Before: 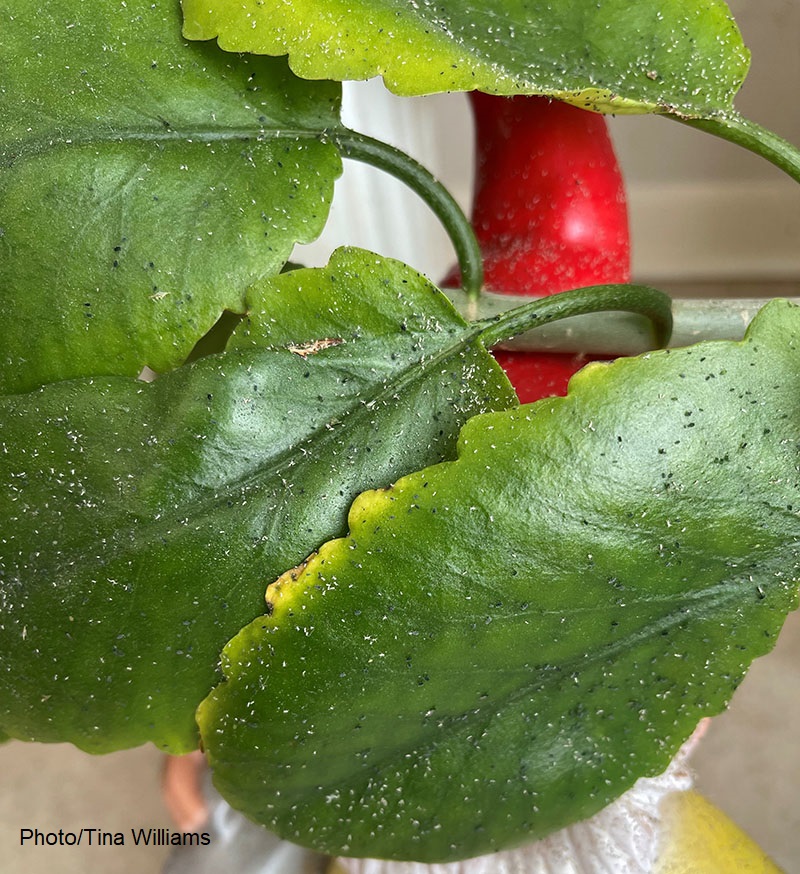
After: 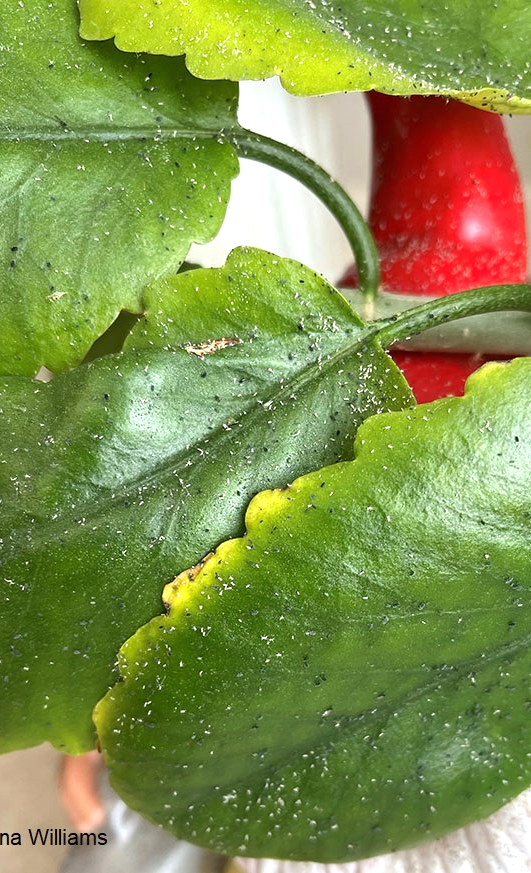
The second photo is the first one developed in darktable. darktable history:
crop and rotate: left 12.904%, right 20.636%
exposure: black level correction 0, exposure 0.5 EV, compensate exposure bias true, compensate highlight preservation false
